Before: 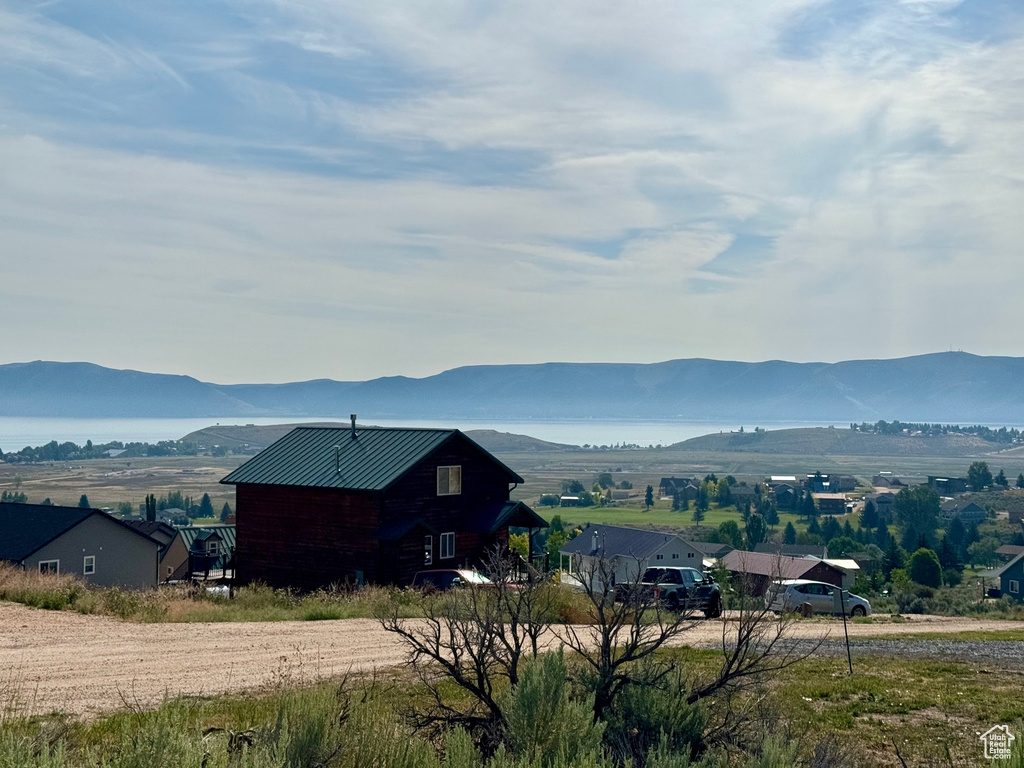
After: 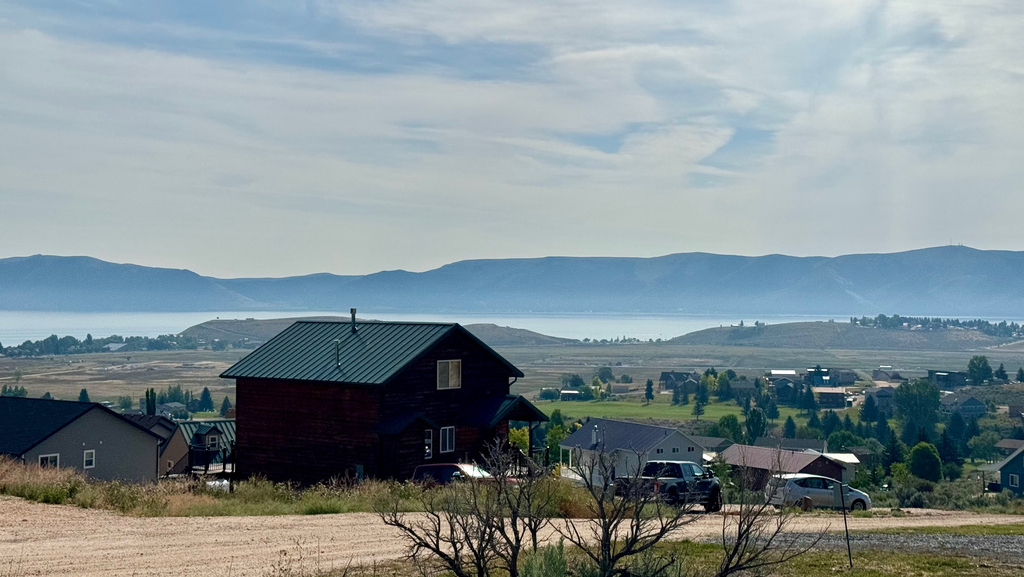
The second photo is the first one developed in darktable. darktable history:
crop: top 13.871%, bottom 10.929%
